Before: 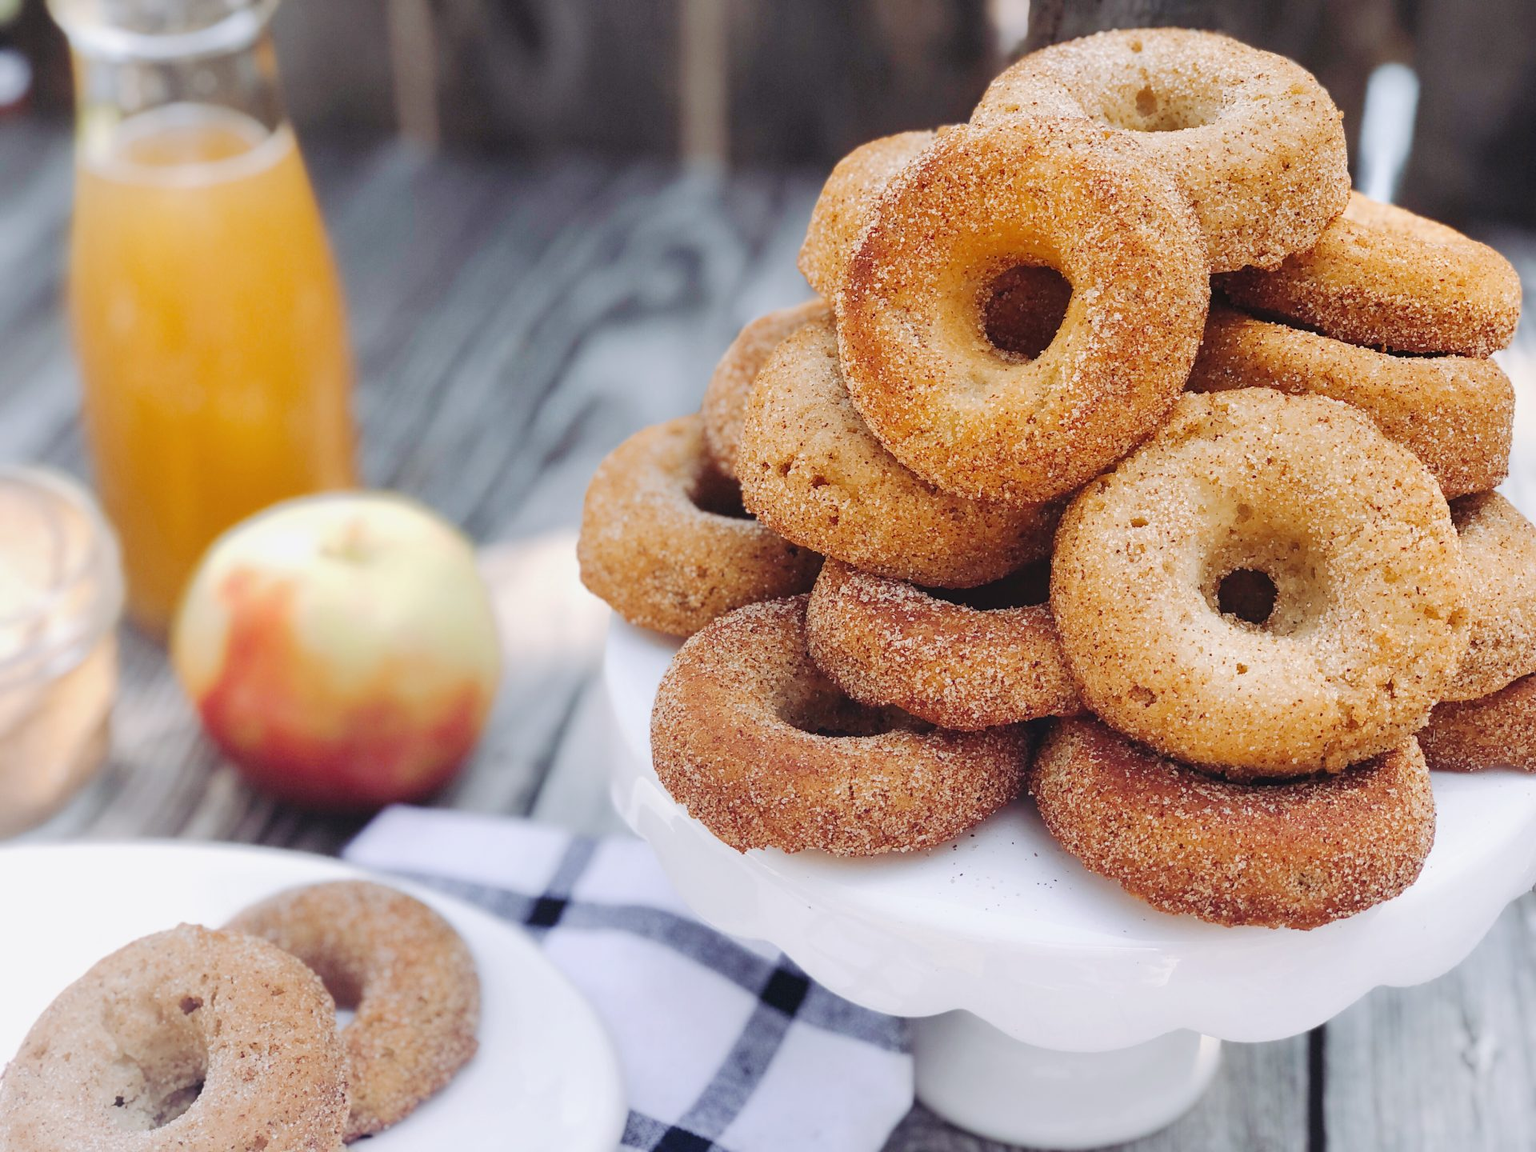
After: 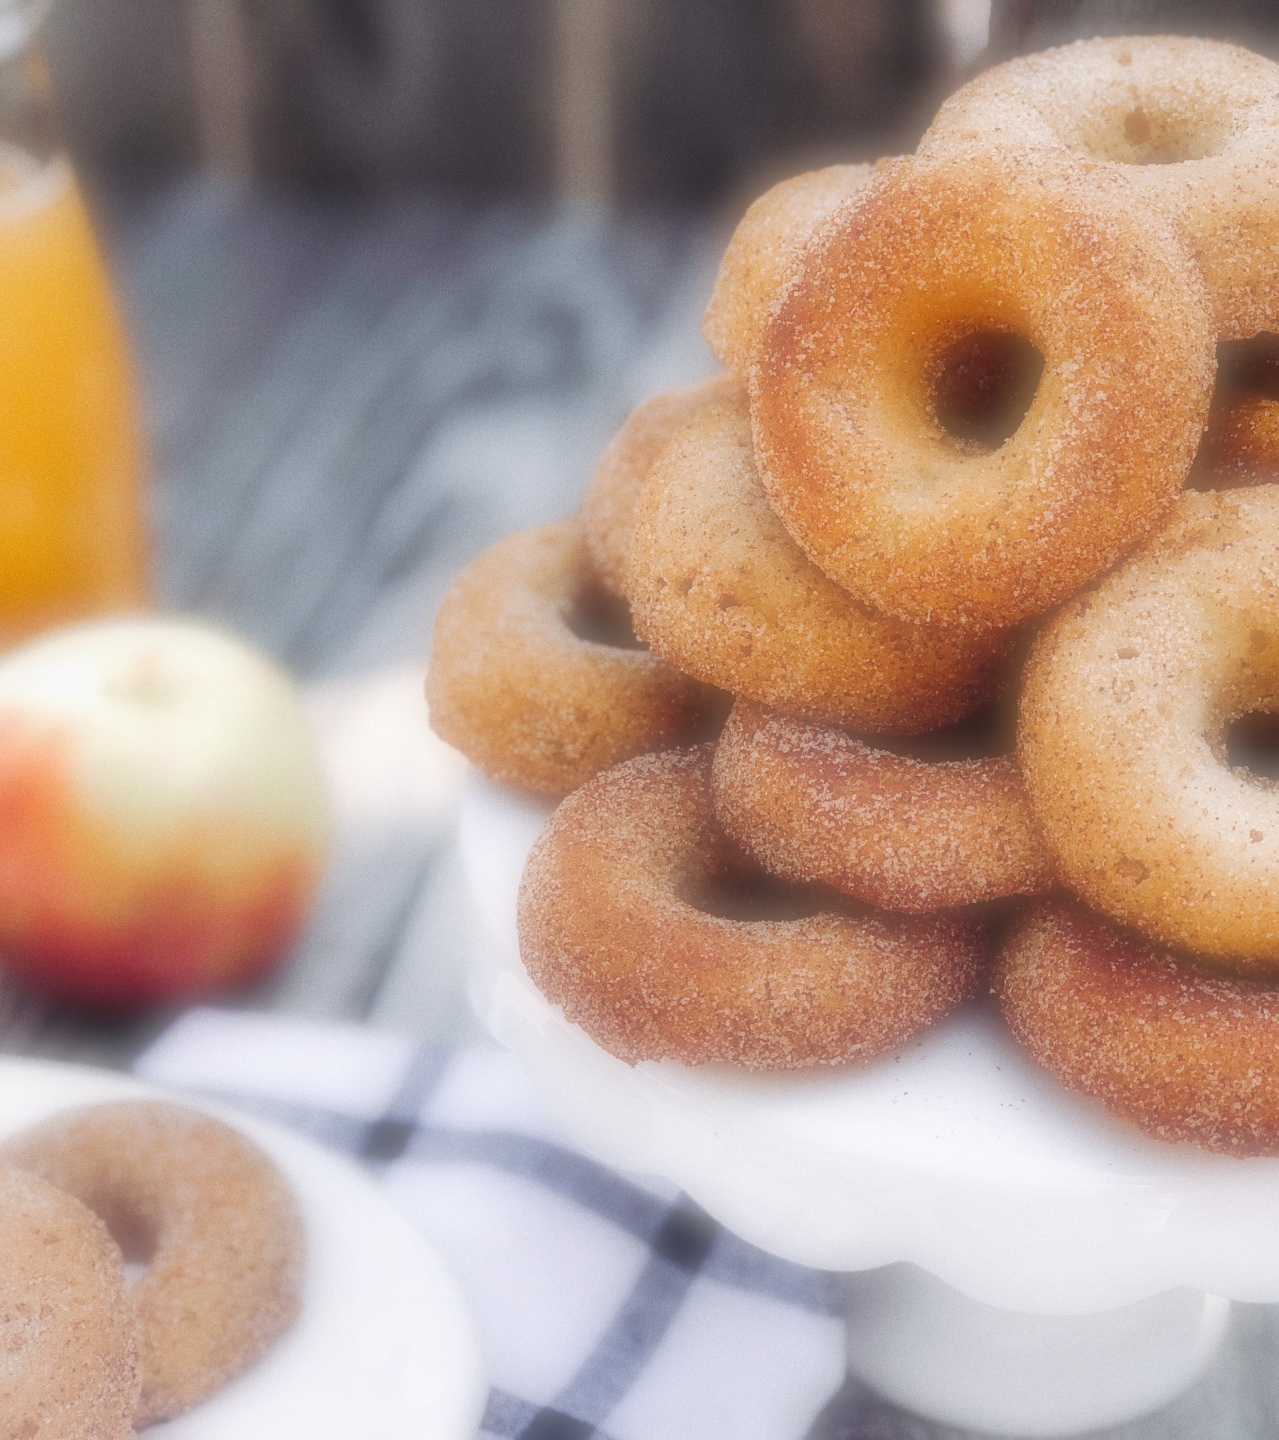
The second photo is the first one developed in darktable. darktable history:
grain: coarseness 8.68 ISO, strength 31.94%
crop: left 15.419%, right 17.914%
soften: on, module defaults
